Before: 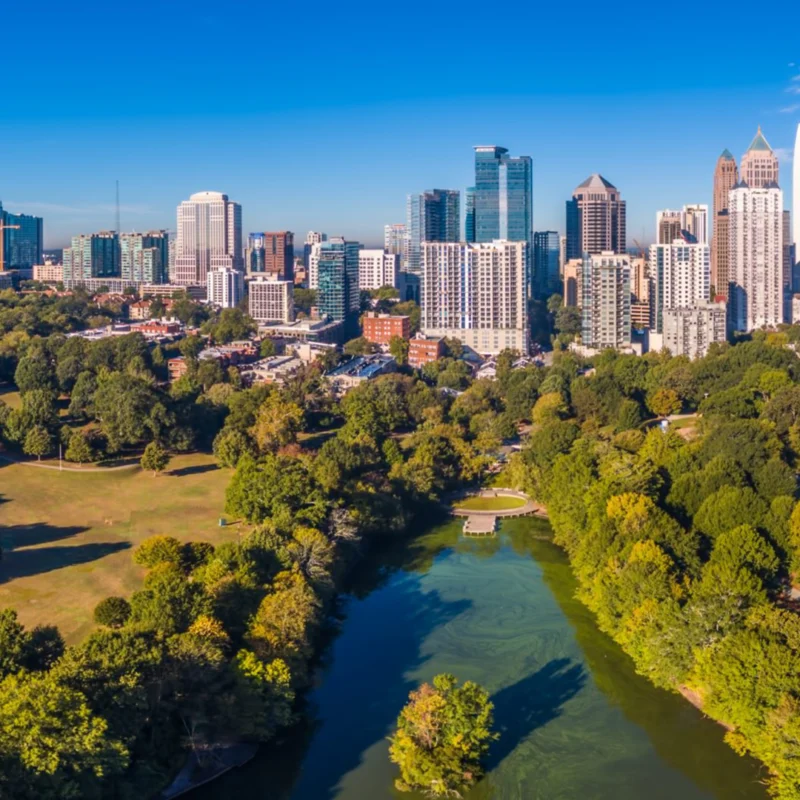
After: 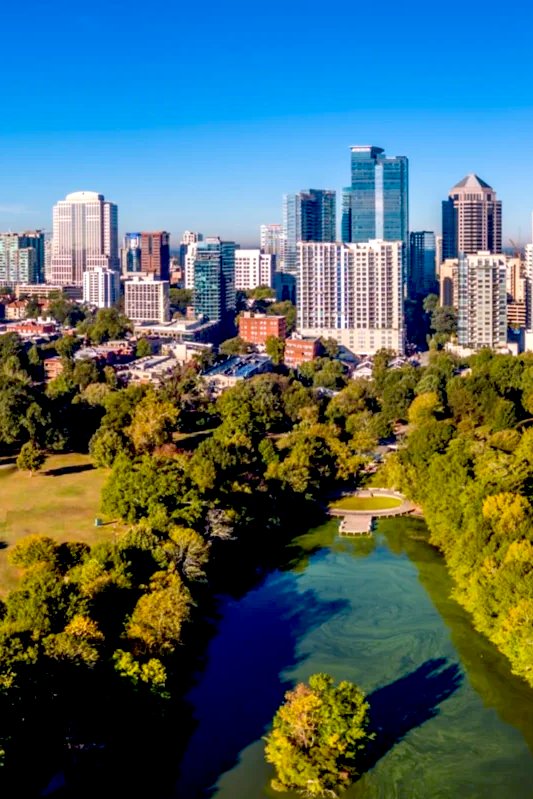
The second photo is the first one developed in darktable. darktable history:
exposure: black level correction 0.03, exposure 0.332 EV, compensate highlight preservation false
crop and rotate: left 15.611%, right 17.713%
